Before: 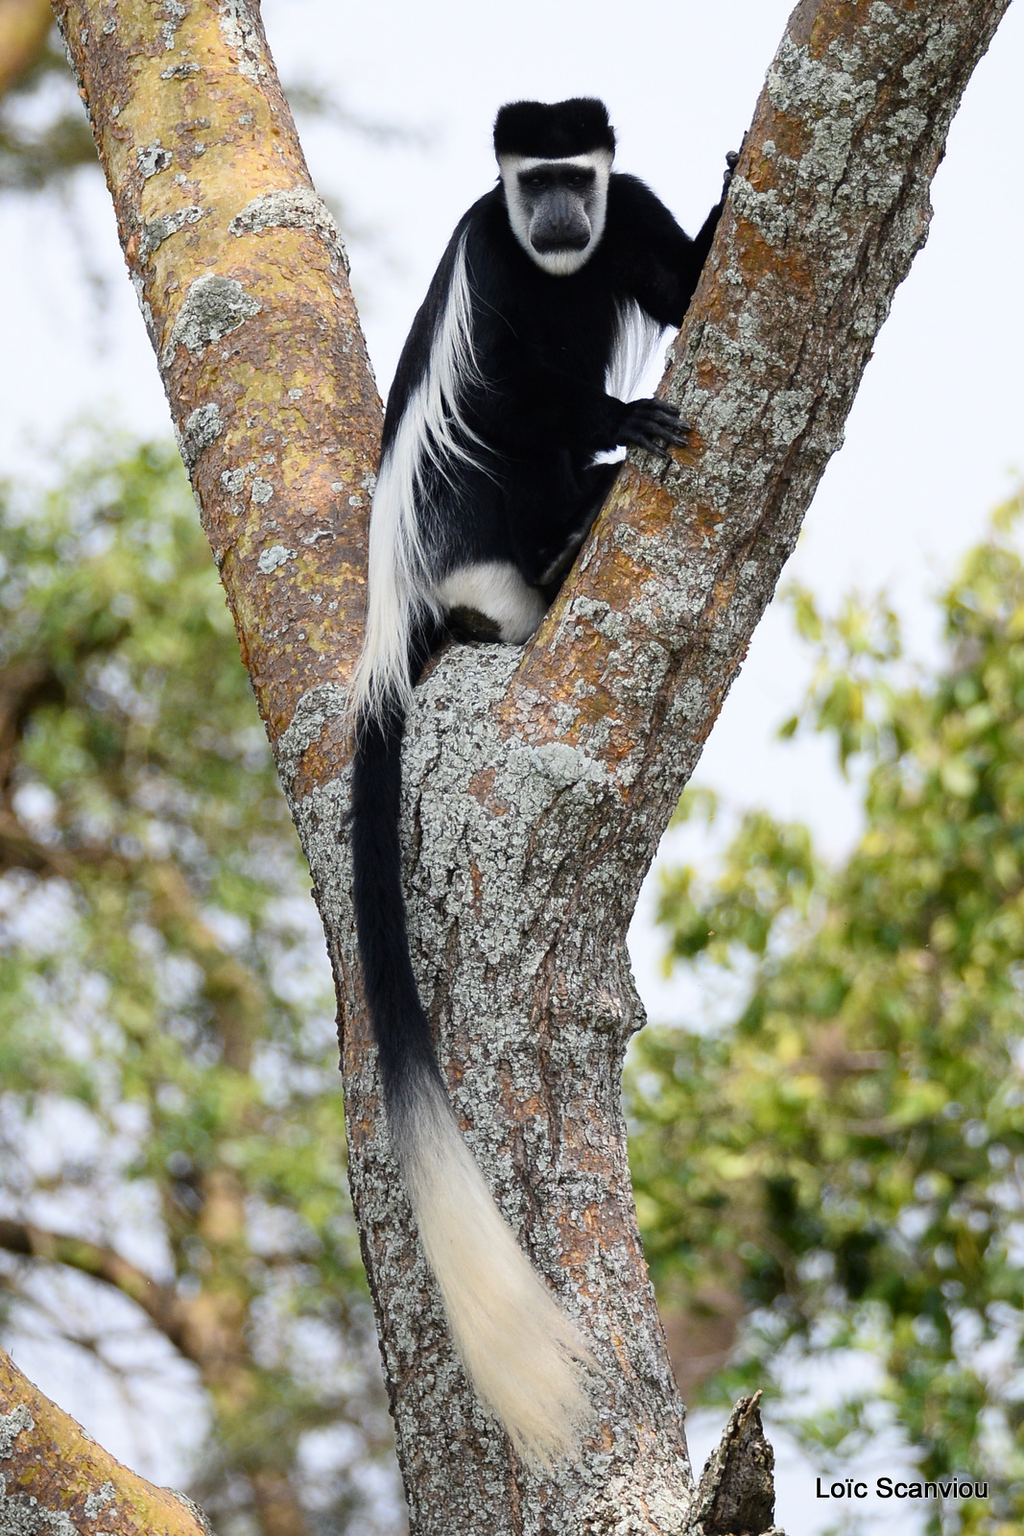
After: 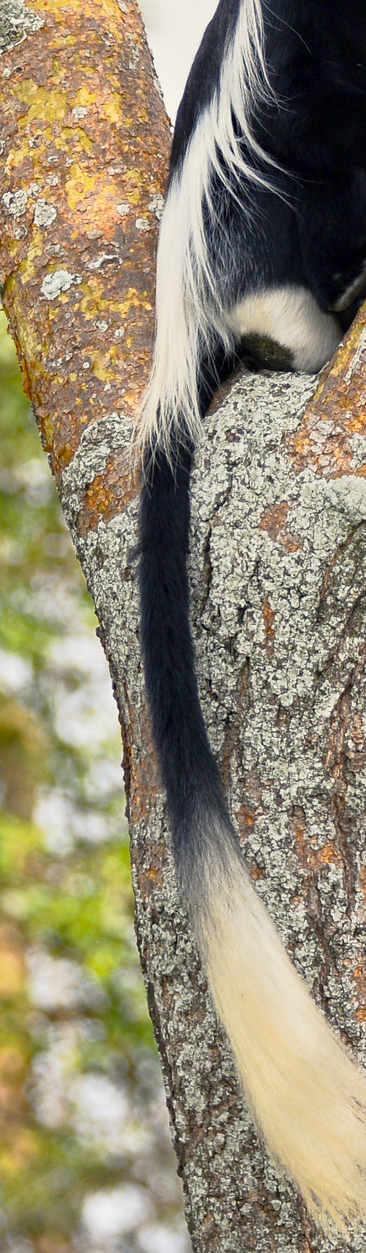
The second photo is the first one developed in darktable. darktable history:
local contrast: mode bilateral grid, contrast 27, coarseness 16, detail 116%, midtone range 0.2
color zones: curves: ch0 [(0.068, 0.464) (0.25, 0.5) (0.48, 0.508) (0.75, 0.536) (0.886, 0.476) (0.967, 0.456)]; ch1 [(0.066, 0.456) (0.25, 0.5) (0.616, 0.508) (0.746, 0.56) (0.934, 0.444)], mix -120.71%
crop and rotate: left 21.422%, top 18.661%, right 44.259%, bottom 2.988%
tone curve: curves: ch0 [(0.013, 0) (0.061, 0.059) (0.239, 0.256) (0.502, 0.501) (0.683, 0.676) (0.761, 0.773) (0.858, 0.858) (0.987, 0.945)]; ch1 [(0, 0) (0.172, 0.123) (0.304, 0.267) (0.414, 0.395) (0.472, 0.473) (0.502, 0.502) (0.521, 0.528) (0.583, 0.595) (0.654, 0.673) (0.728, 0.761) (1, 1)]; ch2 [(0, 0) (0.411, 0.424) (0.485, 0.476) (0.502, 0.501) (0.553, 0.557) (0.57, 0.576) (1, 1)], preserve colors none
color balance rgb: shadows lift › chroma 0.791%, shadows lift › hue 113.32°, highlights gain › chroma 2.993%, highlights gain › hue 78.8°, perceptual saturation grading › global saturation 36.21%, global vibrance -23.379%
tone equalizer: -8 EV 1 EV, -7 EV 1.03 EV, -6 EV 1.03 EV, -5 EV 1.01 EV, -4 EV 1.04 EV, -3 EV 0.76 EV, -2 EV 0.485 EV, -1 EV 0.244 EV
